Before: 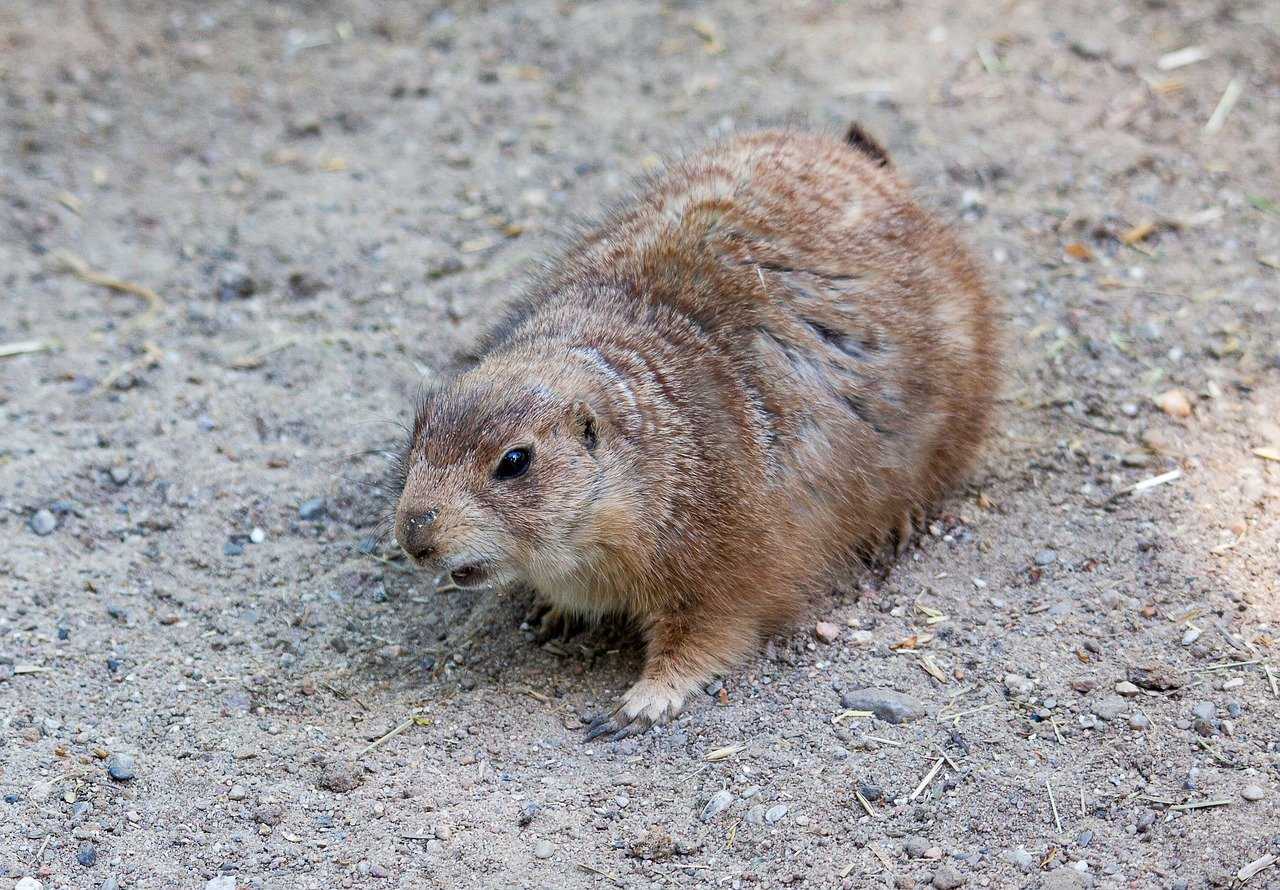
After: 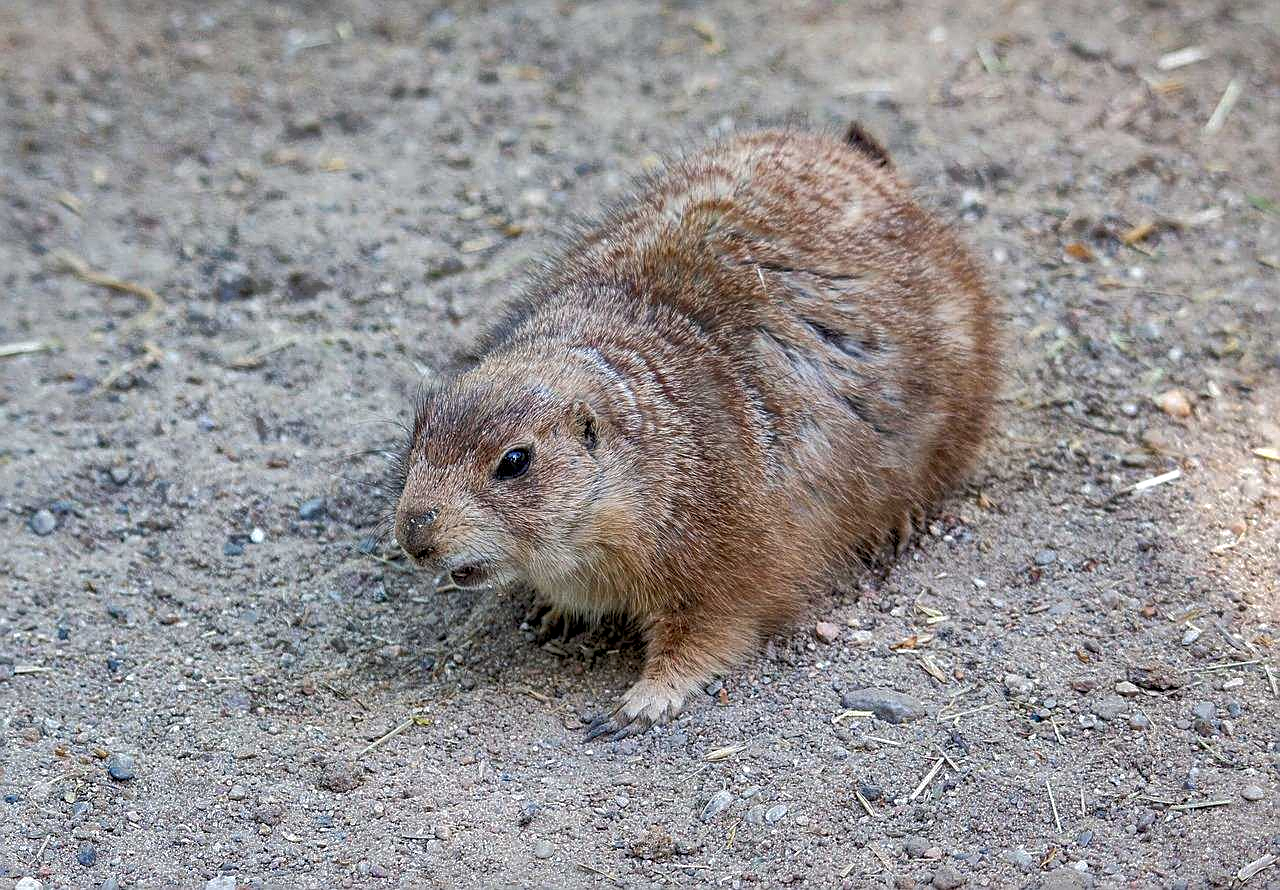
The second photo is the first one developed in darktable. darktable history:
sharpen: on, module defaults
local contrast: detail 130%
shadows and highlights: shadows 59.28, highlights -59.95
